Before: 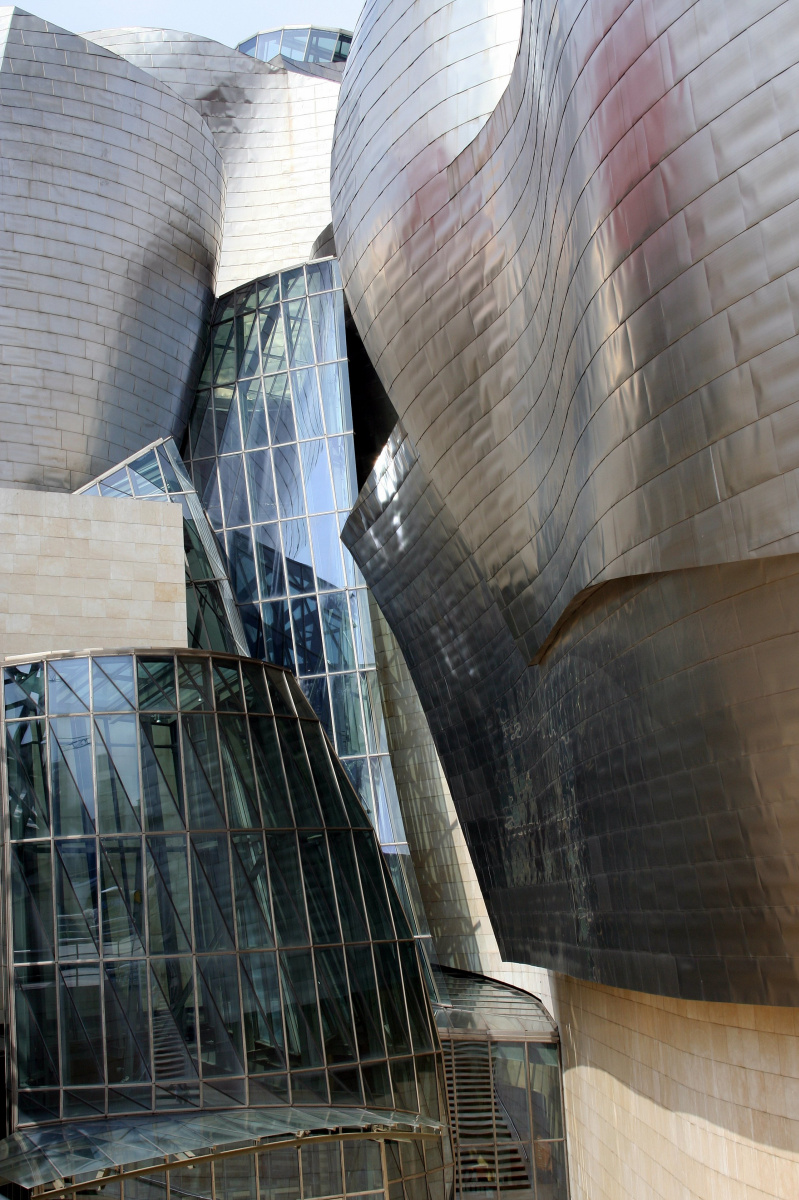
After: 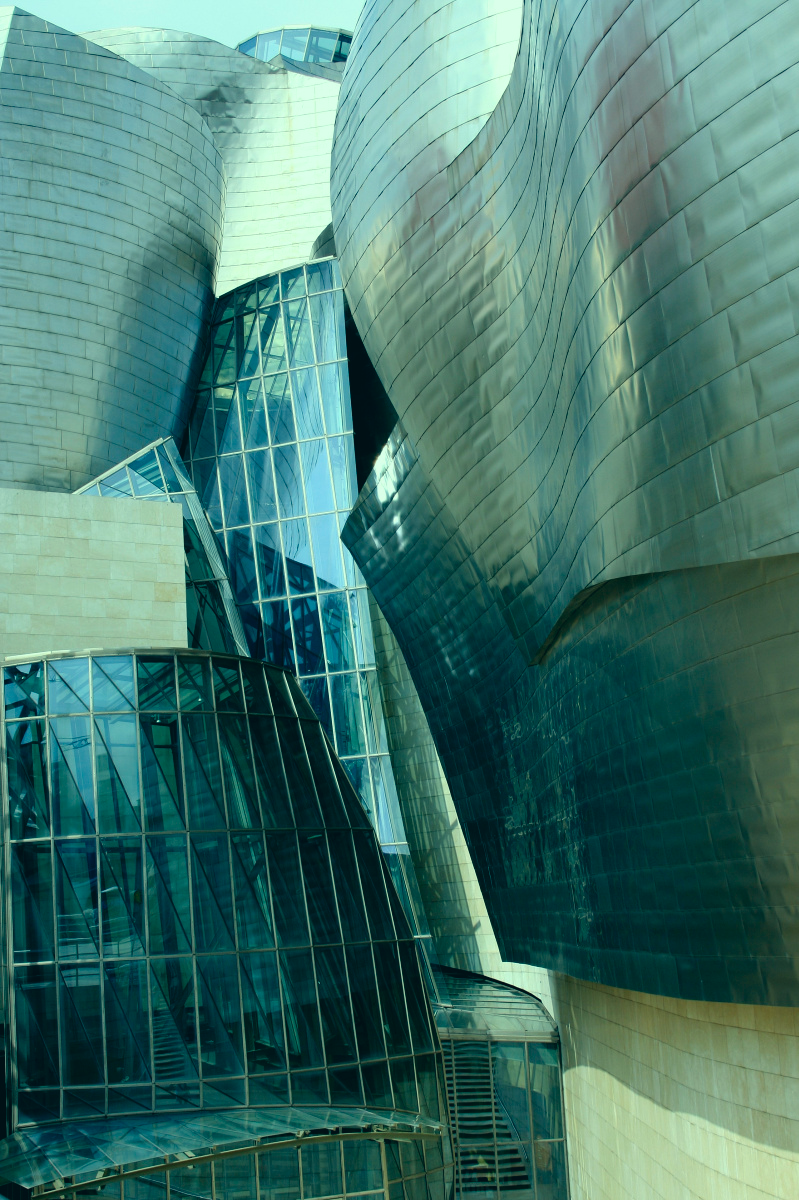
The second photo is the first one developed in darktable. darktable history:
color correction: highlights a* -20.08, highlights b* 9.8, shadows a* -20.4, shadows b* -10.76
